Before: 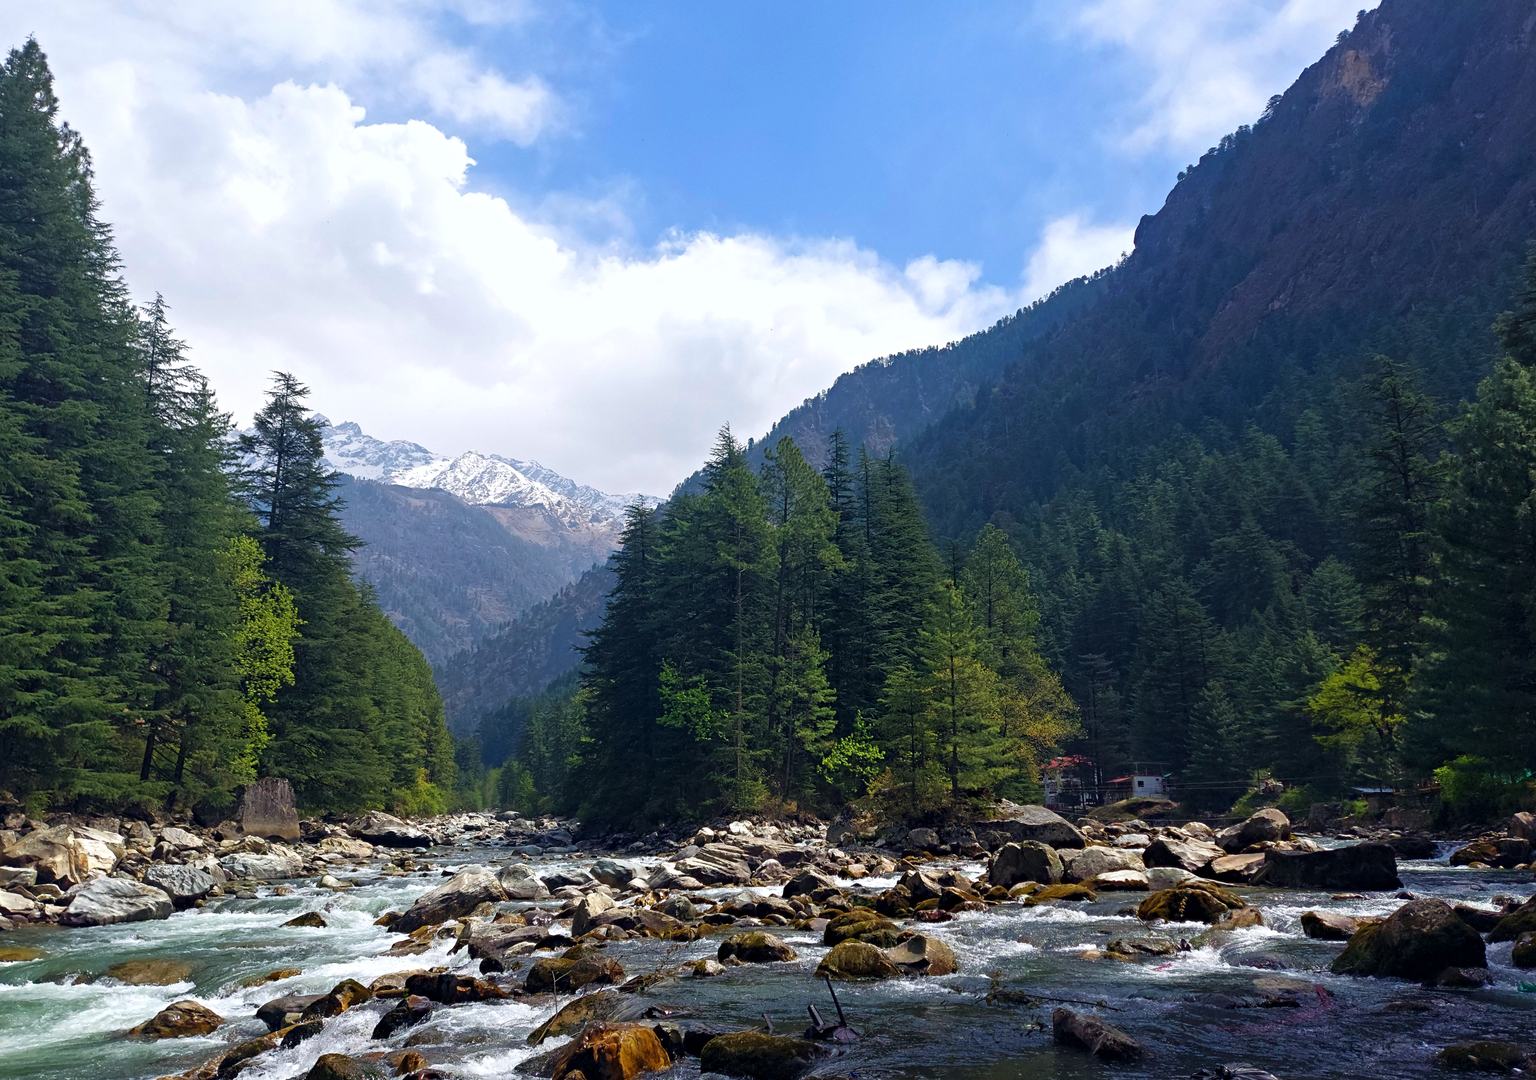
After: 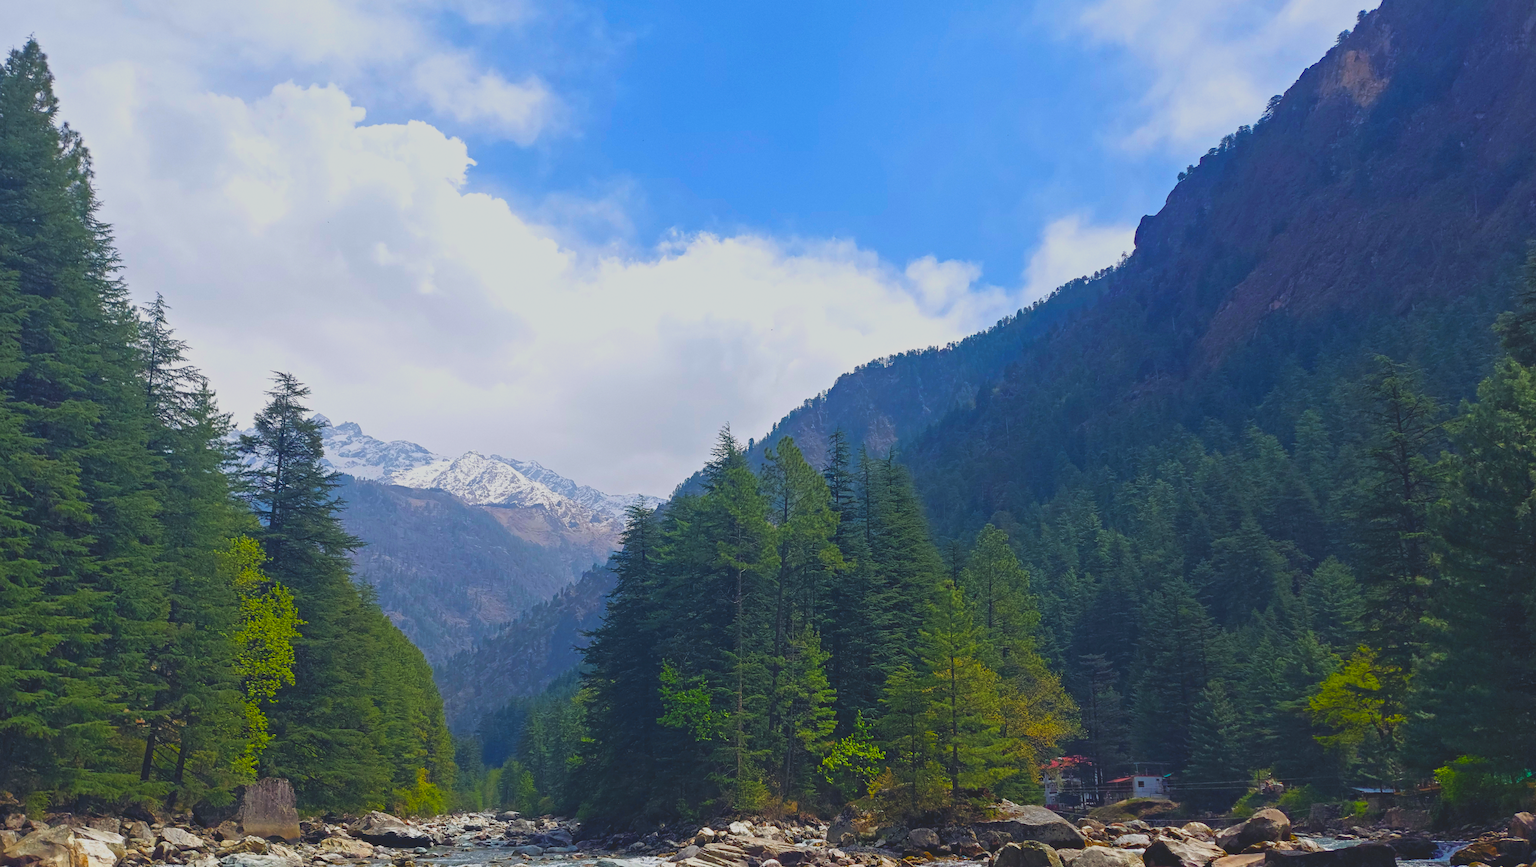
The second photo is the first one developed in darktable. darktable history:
contrast brightness saturation: contrast -0.28
color balance rgb: linear chroma grading › shadows -8%, linear chroma grading › global chroma 10%, perceptual saturation grading › global saturation 2%, perceptual saturation grading › highlights -2%, perceptual saturation grading › mid-tones 4%, perceptual saturation grading › shadows 8%, perceptual brilliance grading › global brilliance 2%, perceptual brilliance grading › highlights -4%, global vibrance 16%, saturation formula JzAzBz (2021)
crop: bottom 19.644%
